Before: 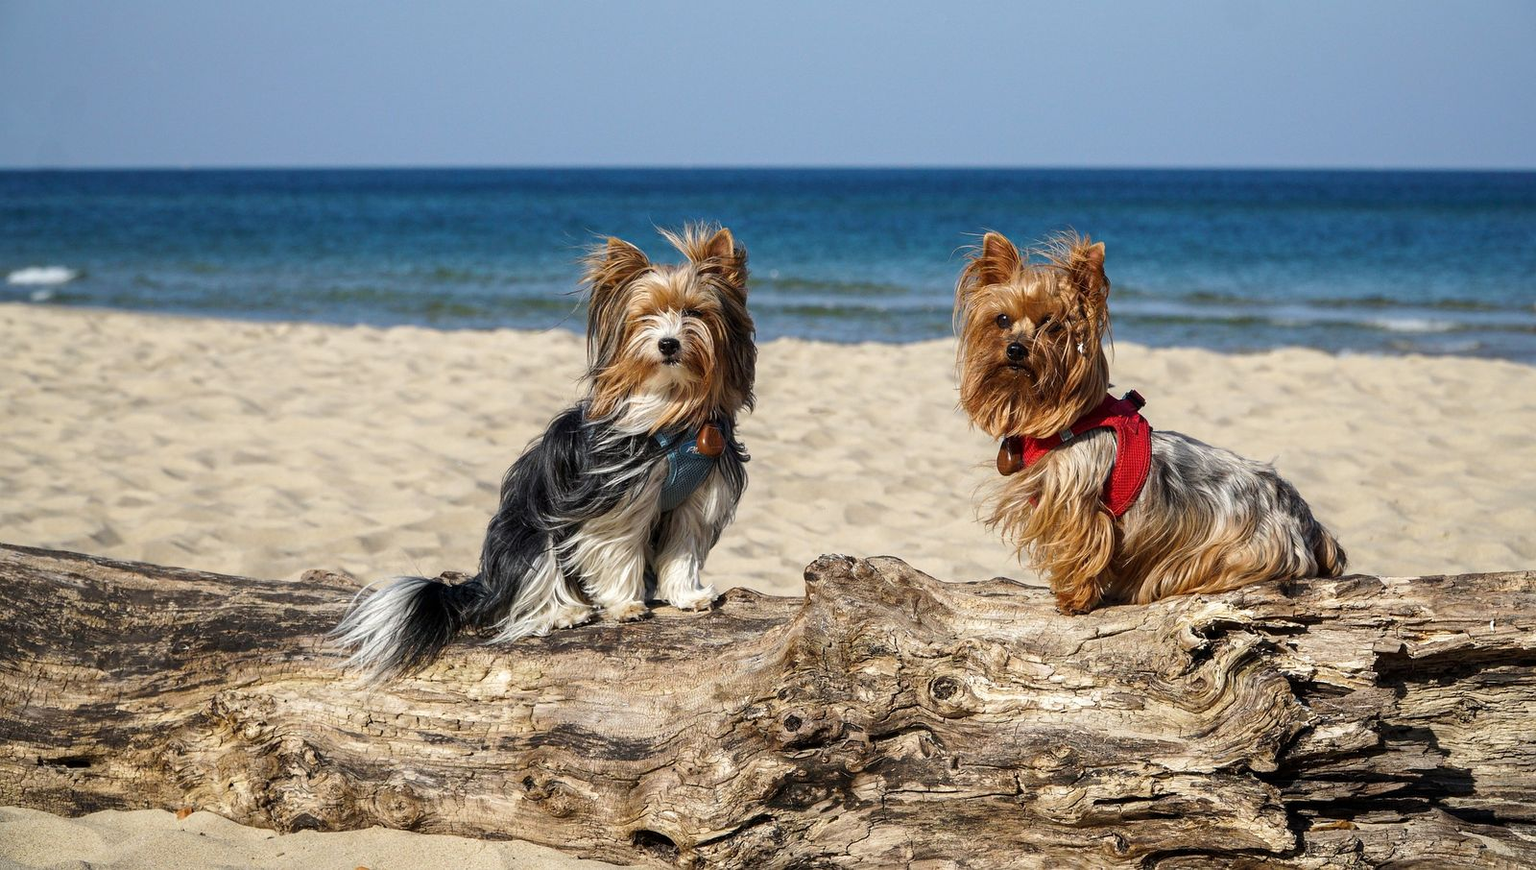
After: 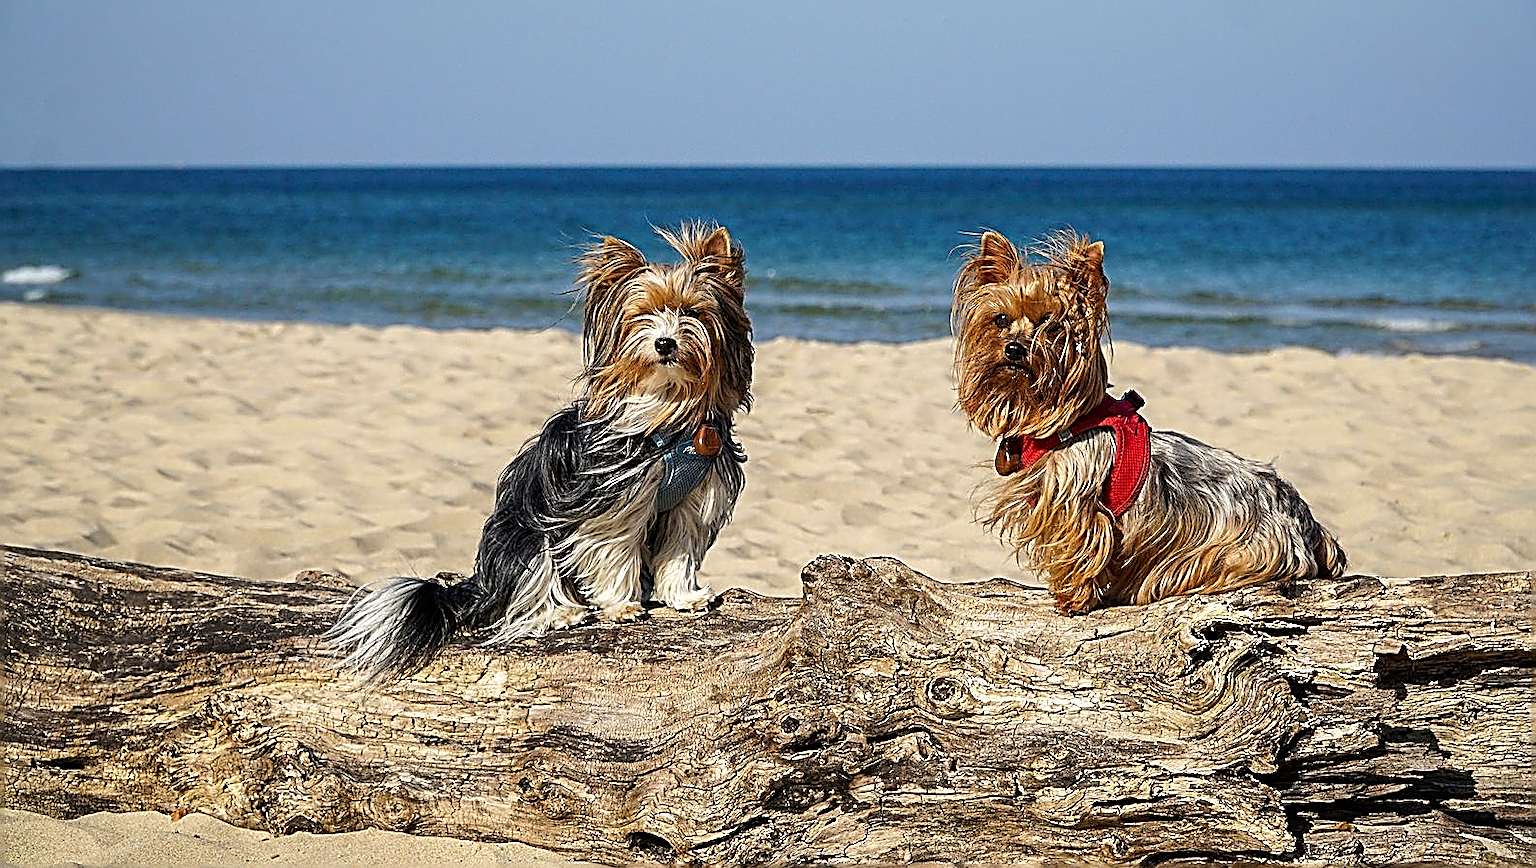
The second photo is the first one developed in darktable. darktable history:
crop and rotate: left 0.459%, top 0.263%, bottom 0.355%
sharpen: amount 1.997
color correction: highlights a* 0.681, highlights b* 2.79, saturation 1.1
